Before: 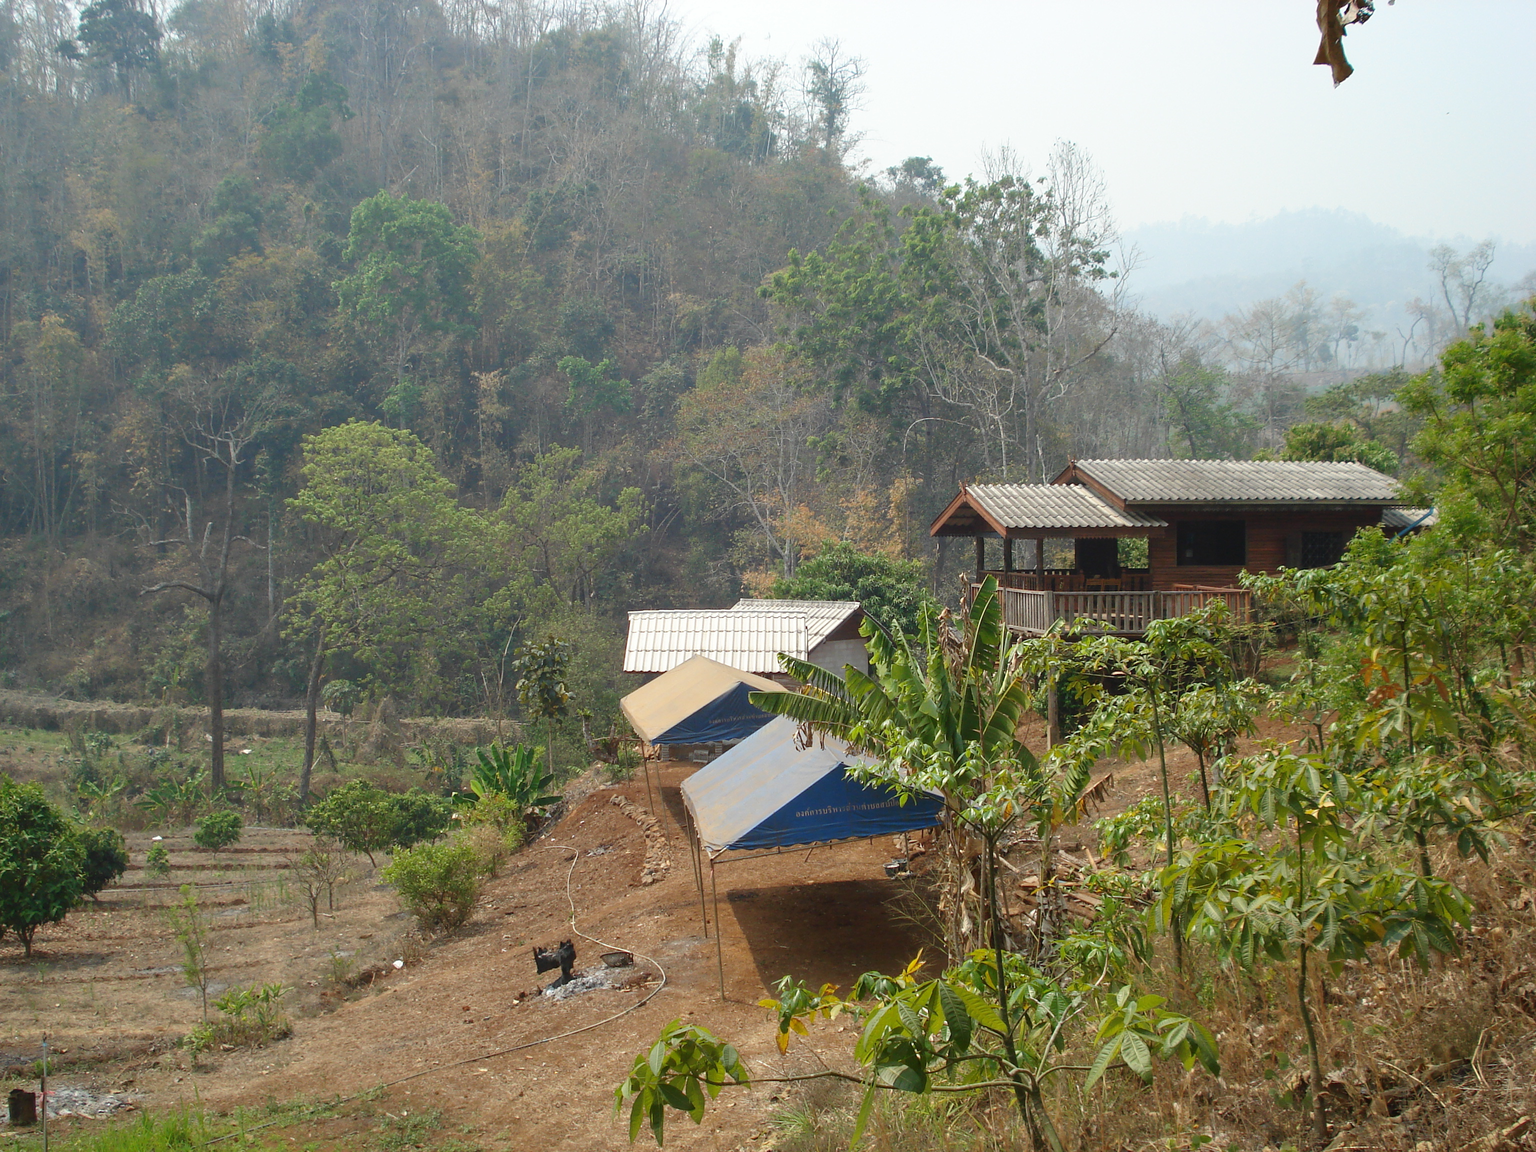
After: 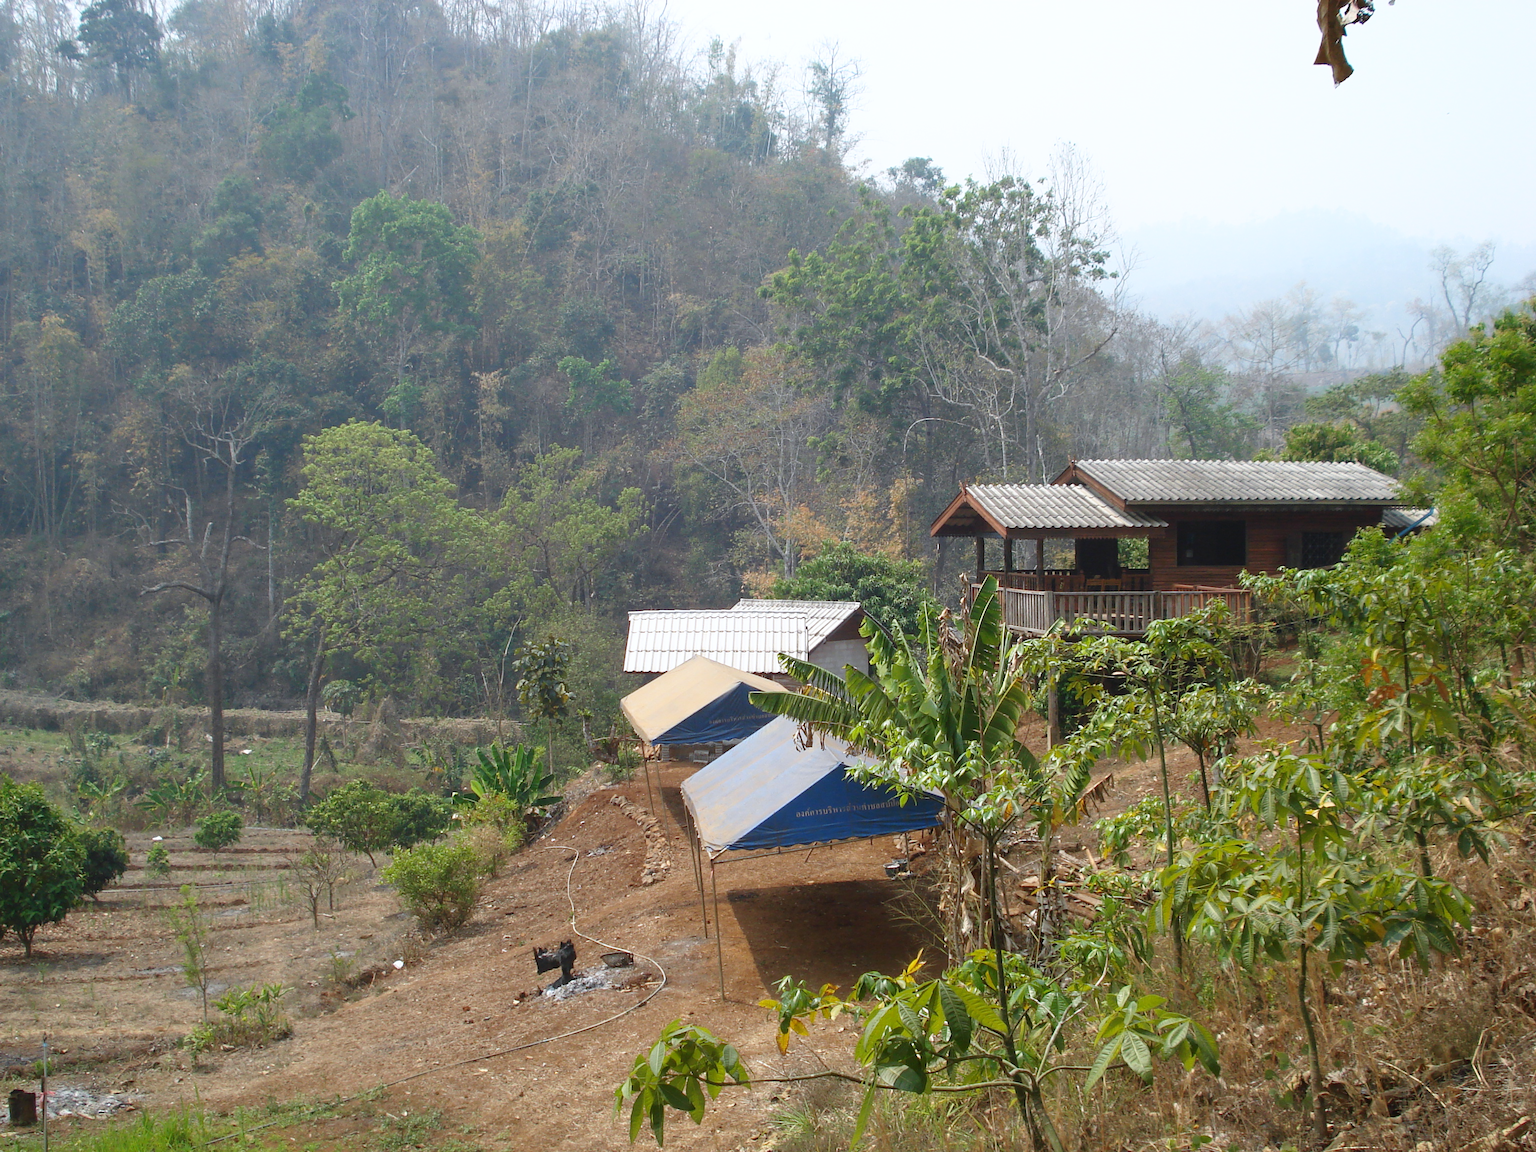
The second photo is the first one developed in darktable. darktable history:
tone curve: curves: ch0 [(0, 0) (0.003, 0.003) (0.011, 0.012) (0.025, 0.026) (0.044, 0.046) (0.069, 0.072) (0.1, 0.104) (0.136, 0.141) (0.177, 0.185) (0.224, 0.234) (0.277, 0.289) (0.335, 0.349) (0.399, 0.415) (0.468, 0.488) (0.543, 0.566) (0.623, 0.649) (0.709, 0.739) (0.801, 0.834) (0.898, 0.923) (1, 1)], preserve colors none
shadows and highlights: shadows 0, highlights 40
white balance: red 0.984, blue 1.059
